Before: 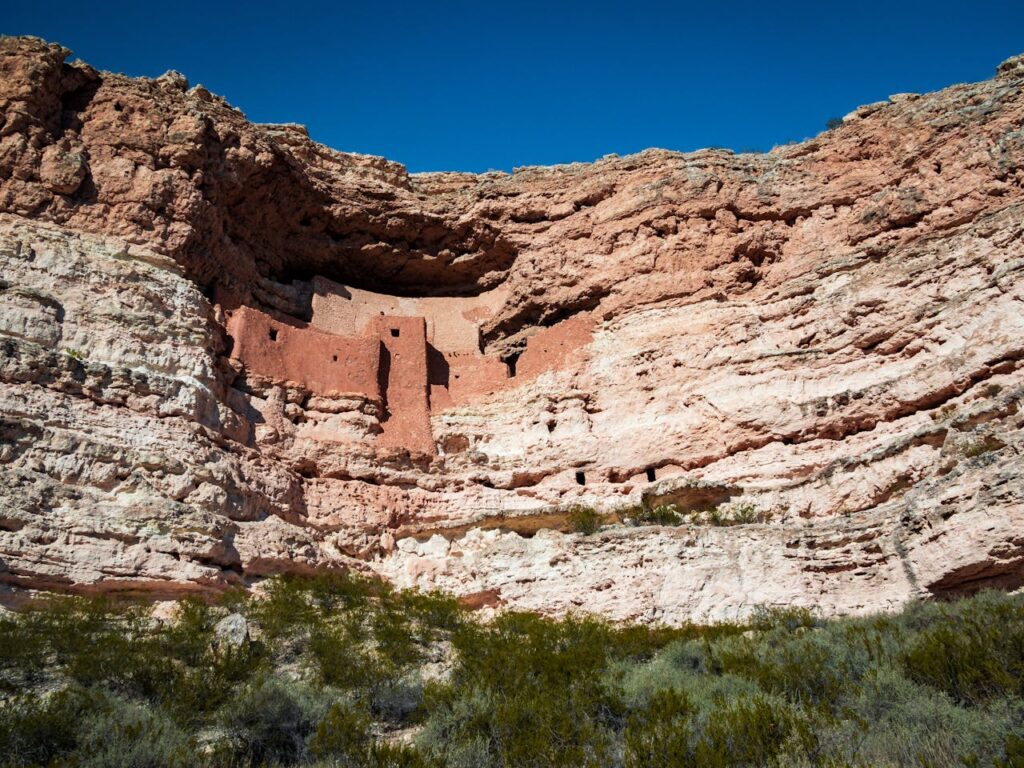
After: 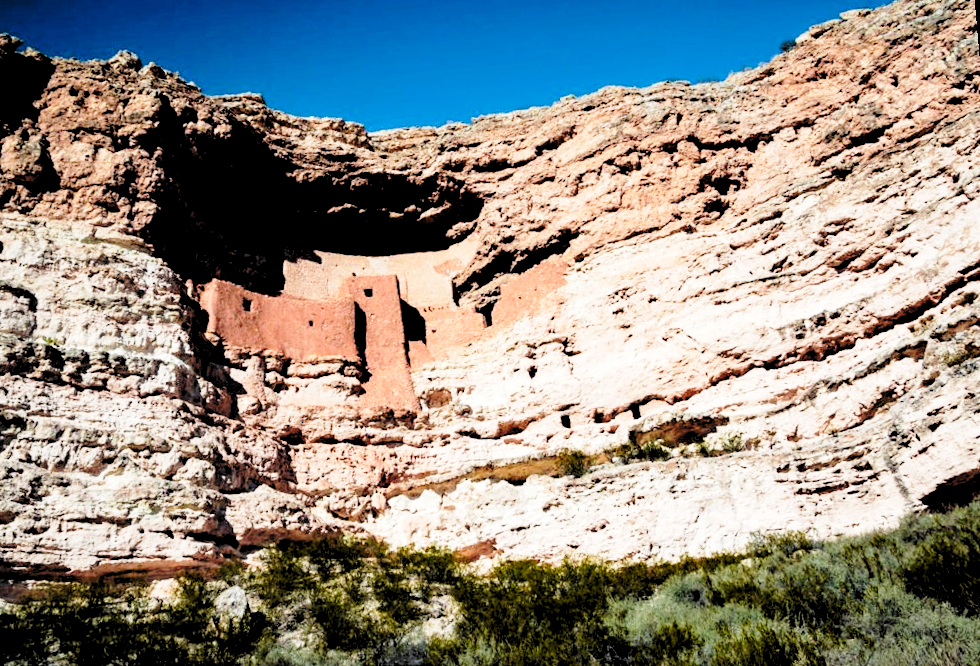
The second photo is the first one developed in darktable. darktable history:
base curve: curves: ch0 [(0, 0) (0.028, 0.03) (0.121, 0.232) (0.46, 0.748) (0.859, 0.968) (1, 1)], preserve colors none
rotate and perspective: rotation -5°, crop left 0.05, crop right 0.952, crop top 0.11, crop bottom 0.89
rgb levels: levels [[0.029, 0.461, 0.922], [0, 0.5, 1], [0, 0.5, 1]]
